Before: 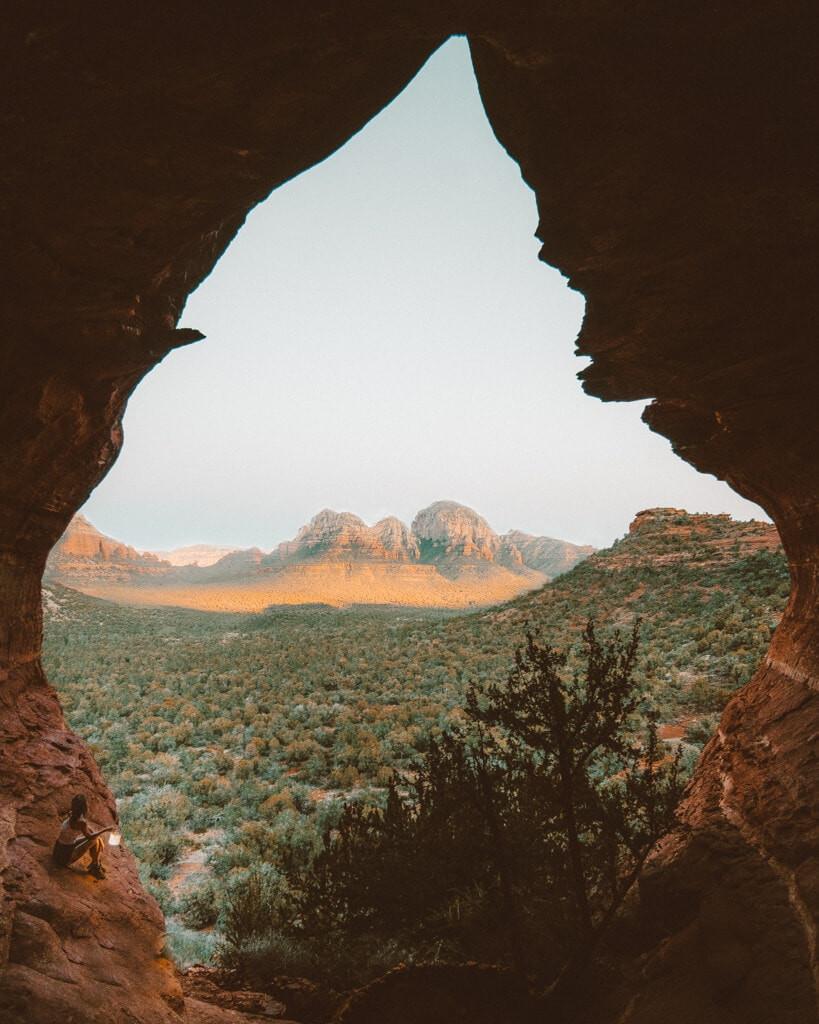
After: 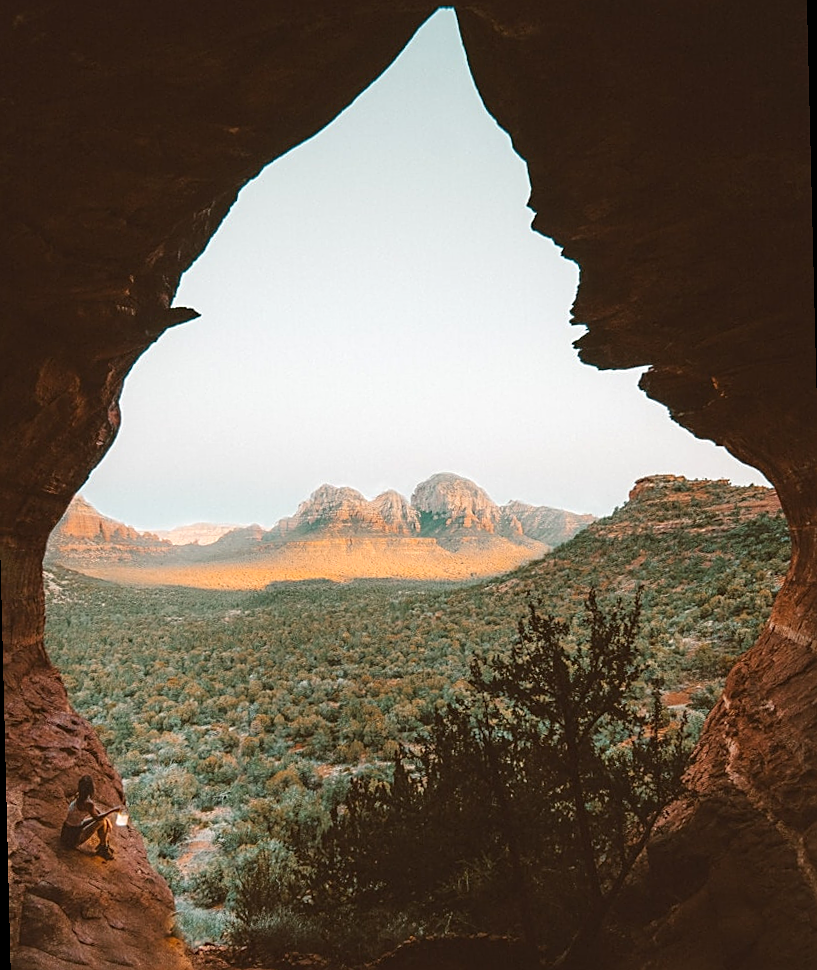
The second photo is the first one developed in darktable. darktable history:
sharpen: on, module defaults
rotate and perspective: rotation -1.42°, crop left 0.016, crop right 0.984, crop top 0.035, crop bottom 0.965
exposure: exposure 0.161 EV, compensate highlight preservation false
tone equalizer: on, module defaults
